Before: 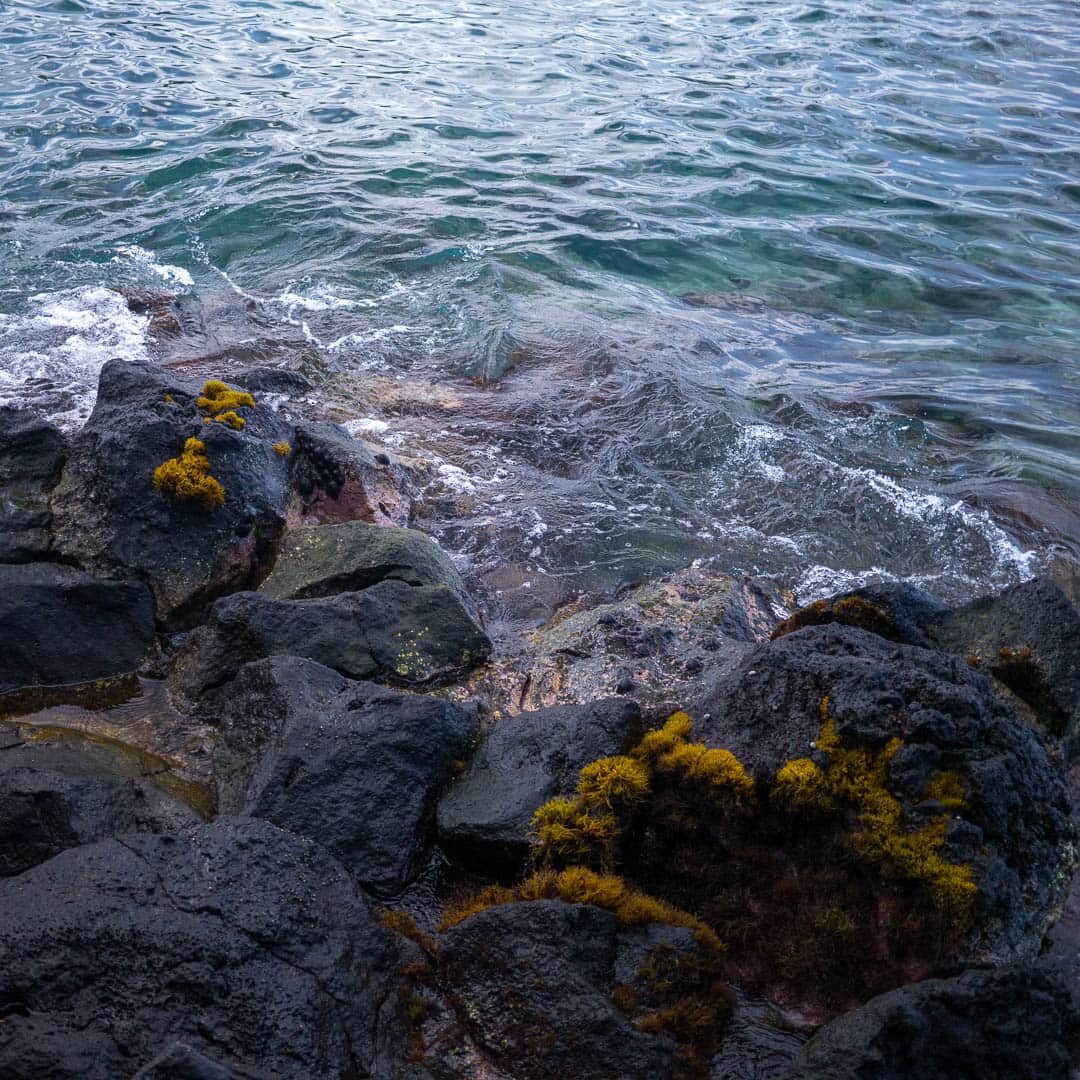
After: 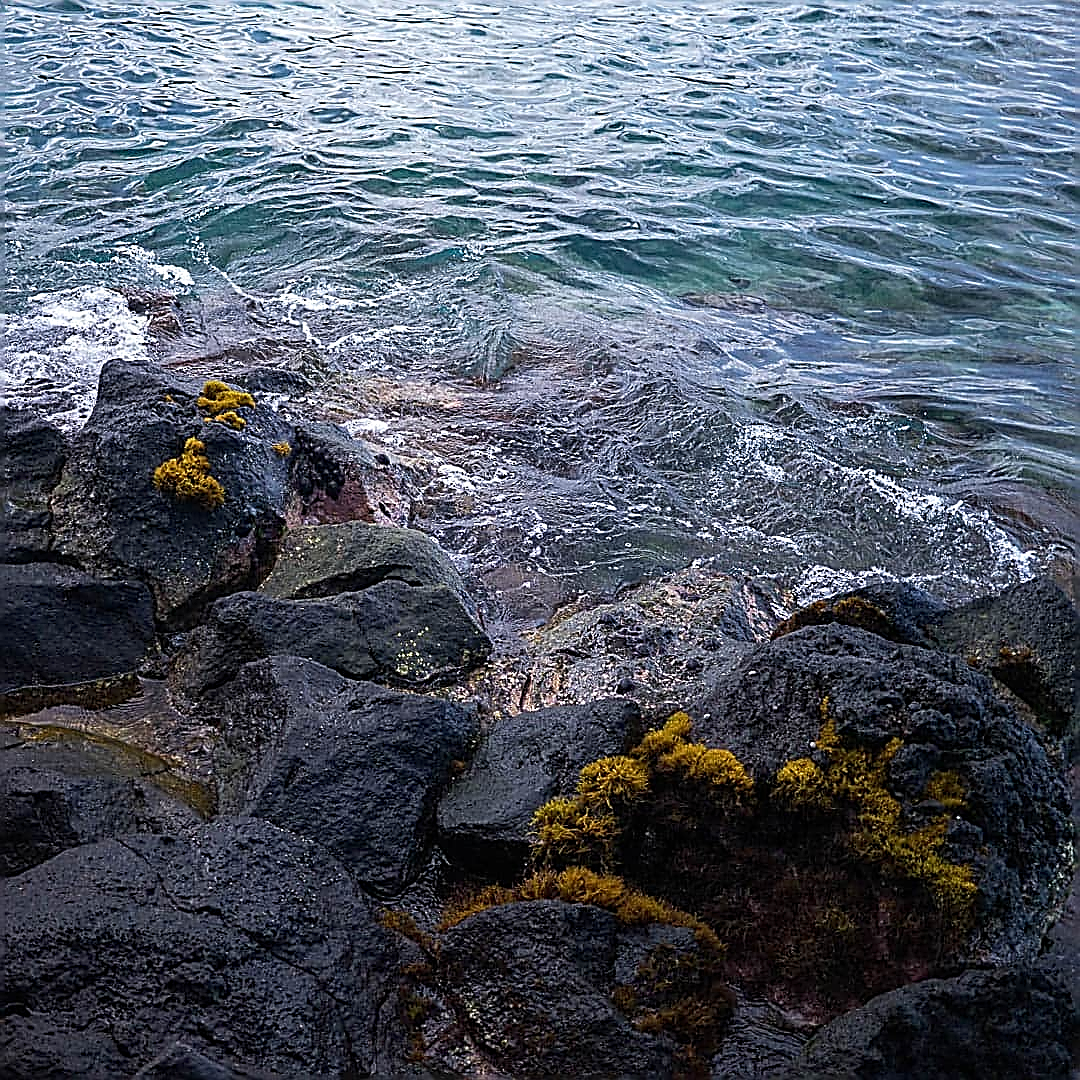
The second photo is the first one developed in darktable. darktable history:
sharpen: amount 1.982
